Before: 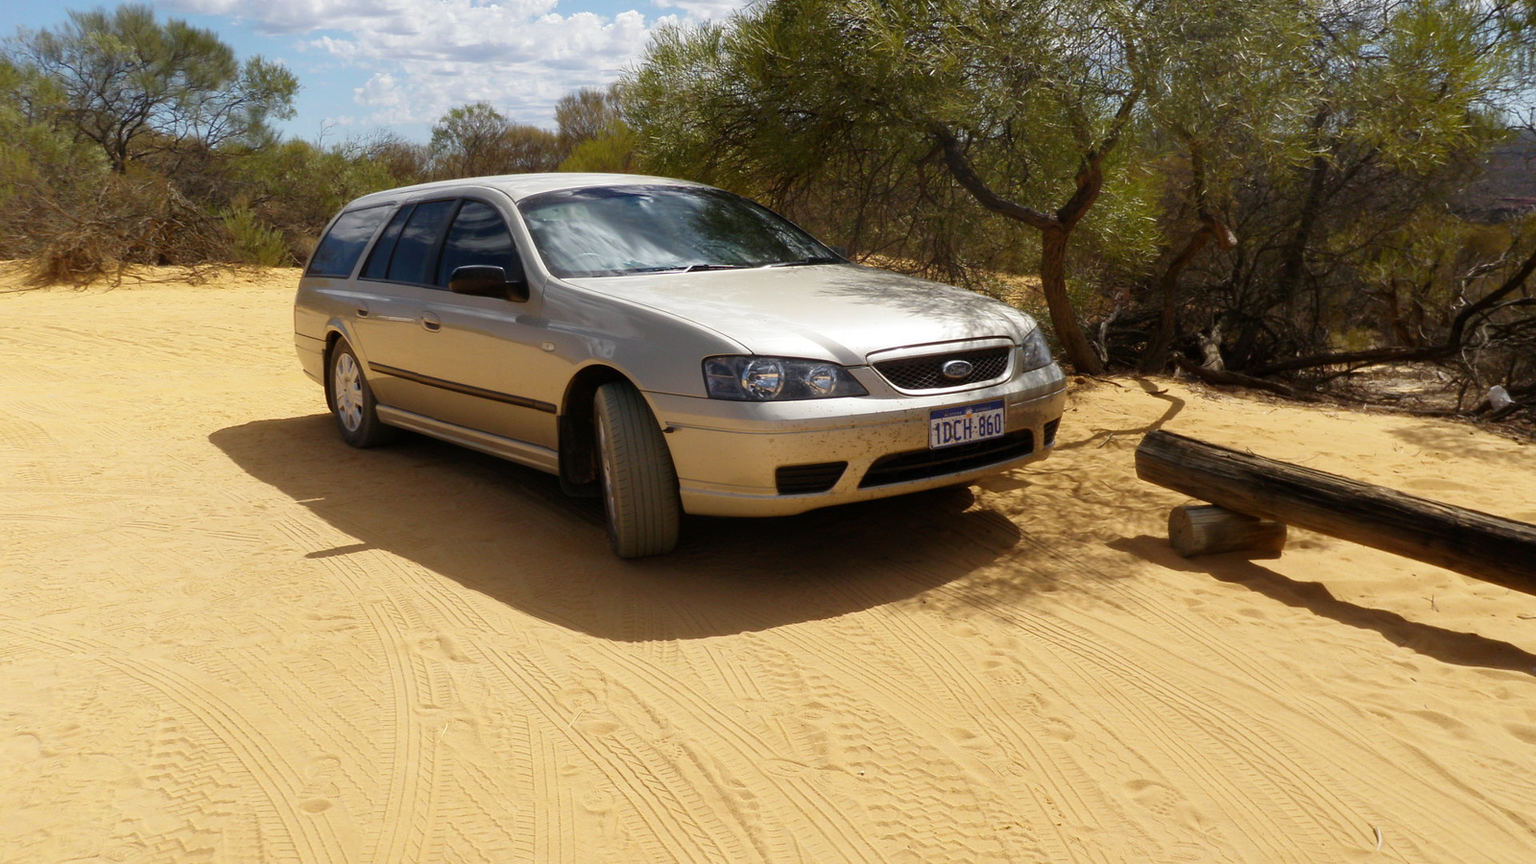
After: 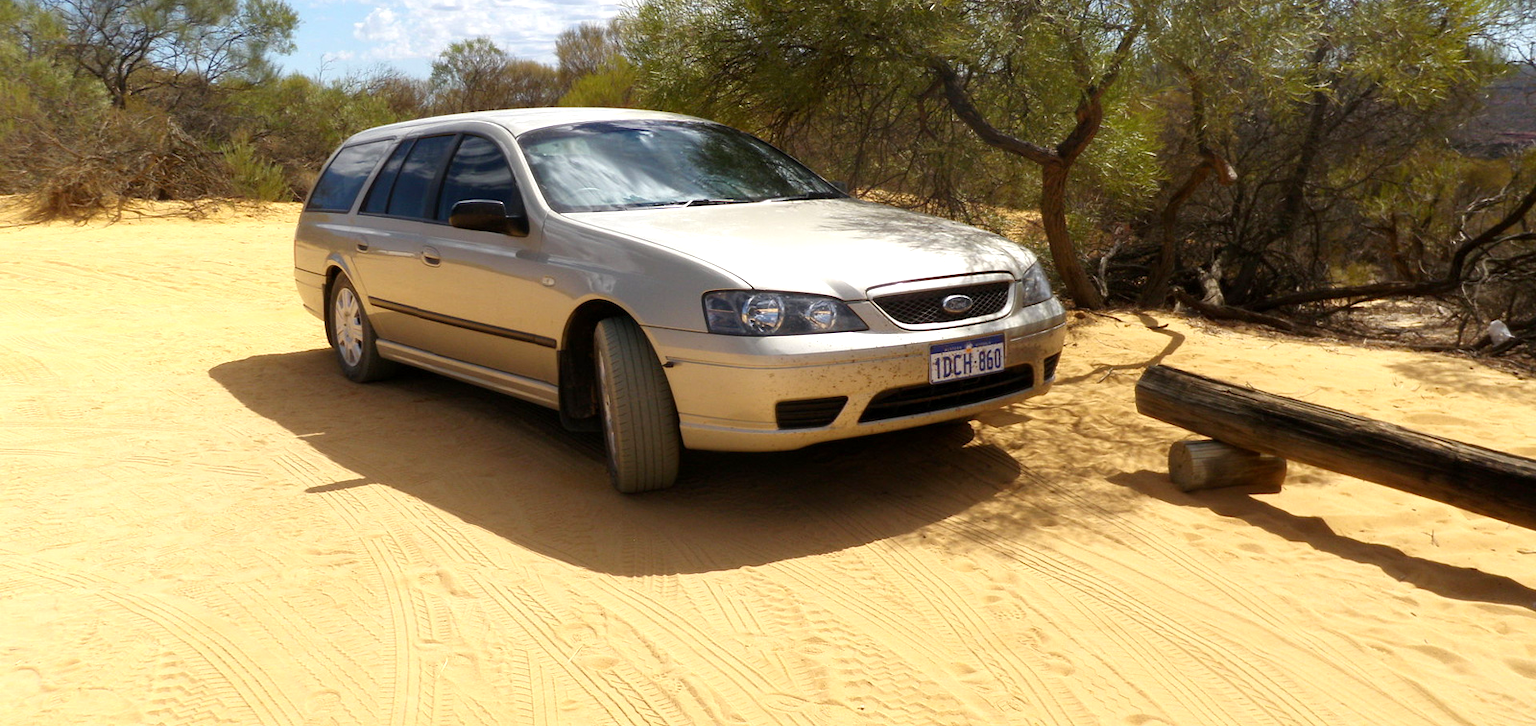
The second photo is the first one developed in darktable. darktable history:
exposure: black level correction 0.001, exposure 0.498 EV, compensate highlight preservation false
crop: top 7.574%, bottom 8.259%
